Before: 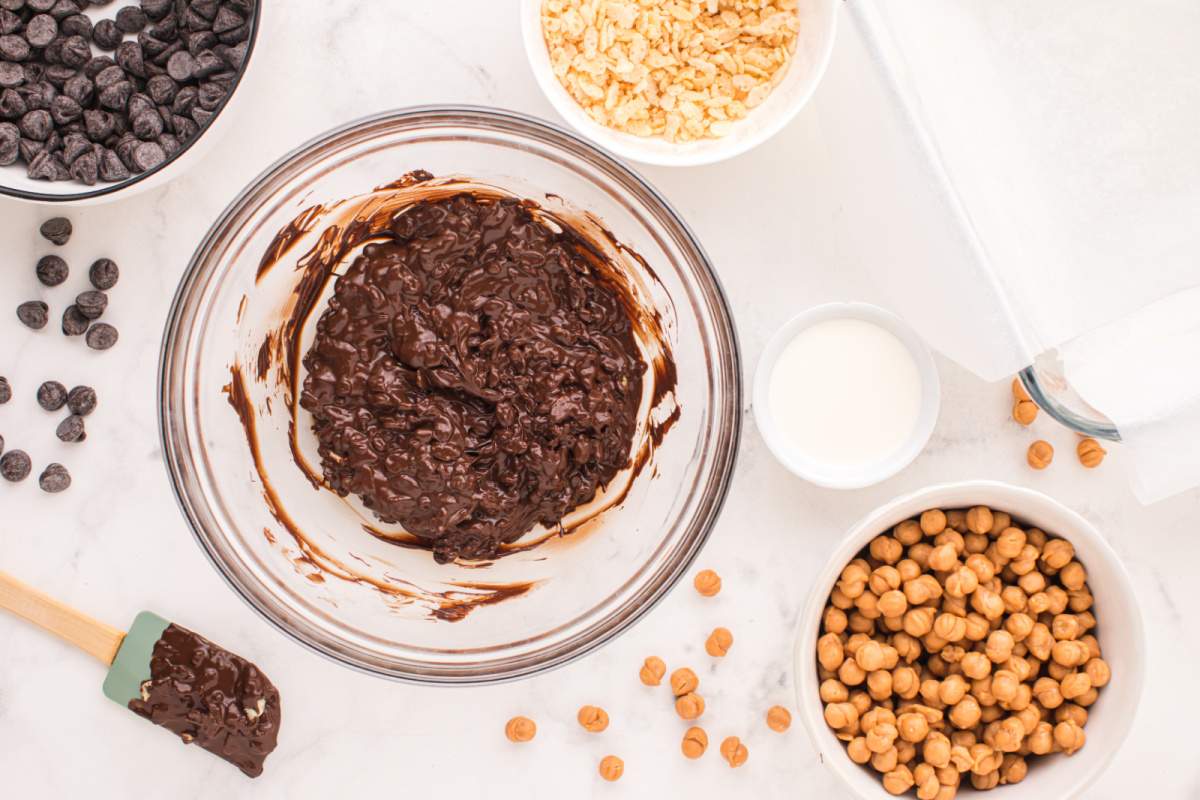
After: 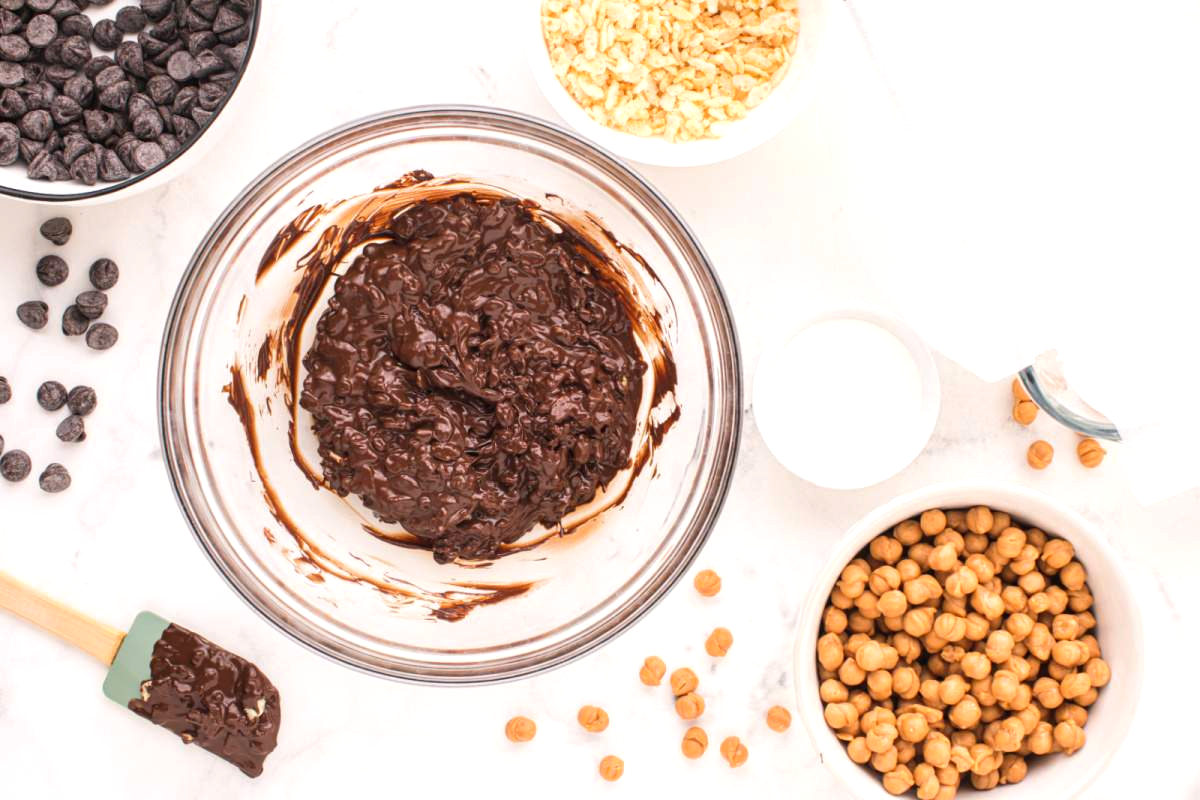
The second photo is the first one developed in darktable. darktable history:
tone equalizer: edges refinement/feathering 500, mask exposure compensation -1.57 EV, preserve details no
exposure: exposure 0.296 EV, compensate highlight preservation false
